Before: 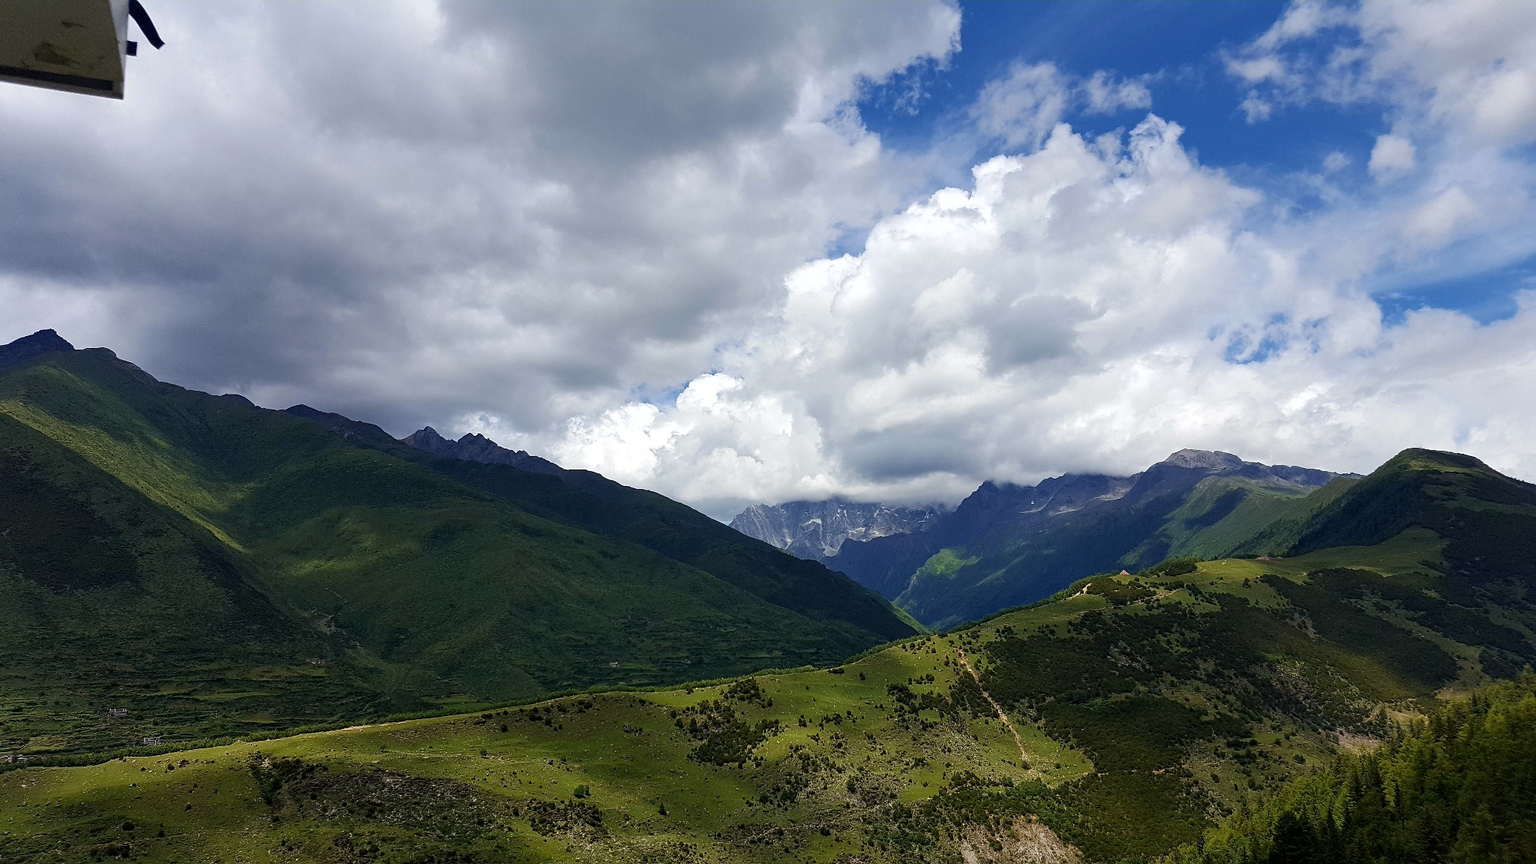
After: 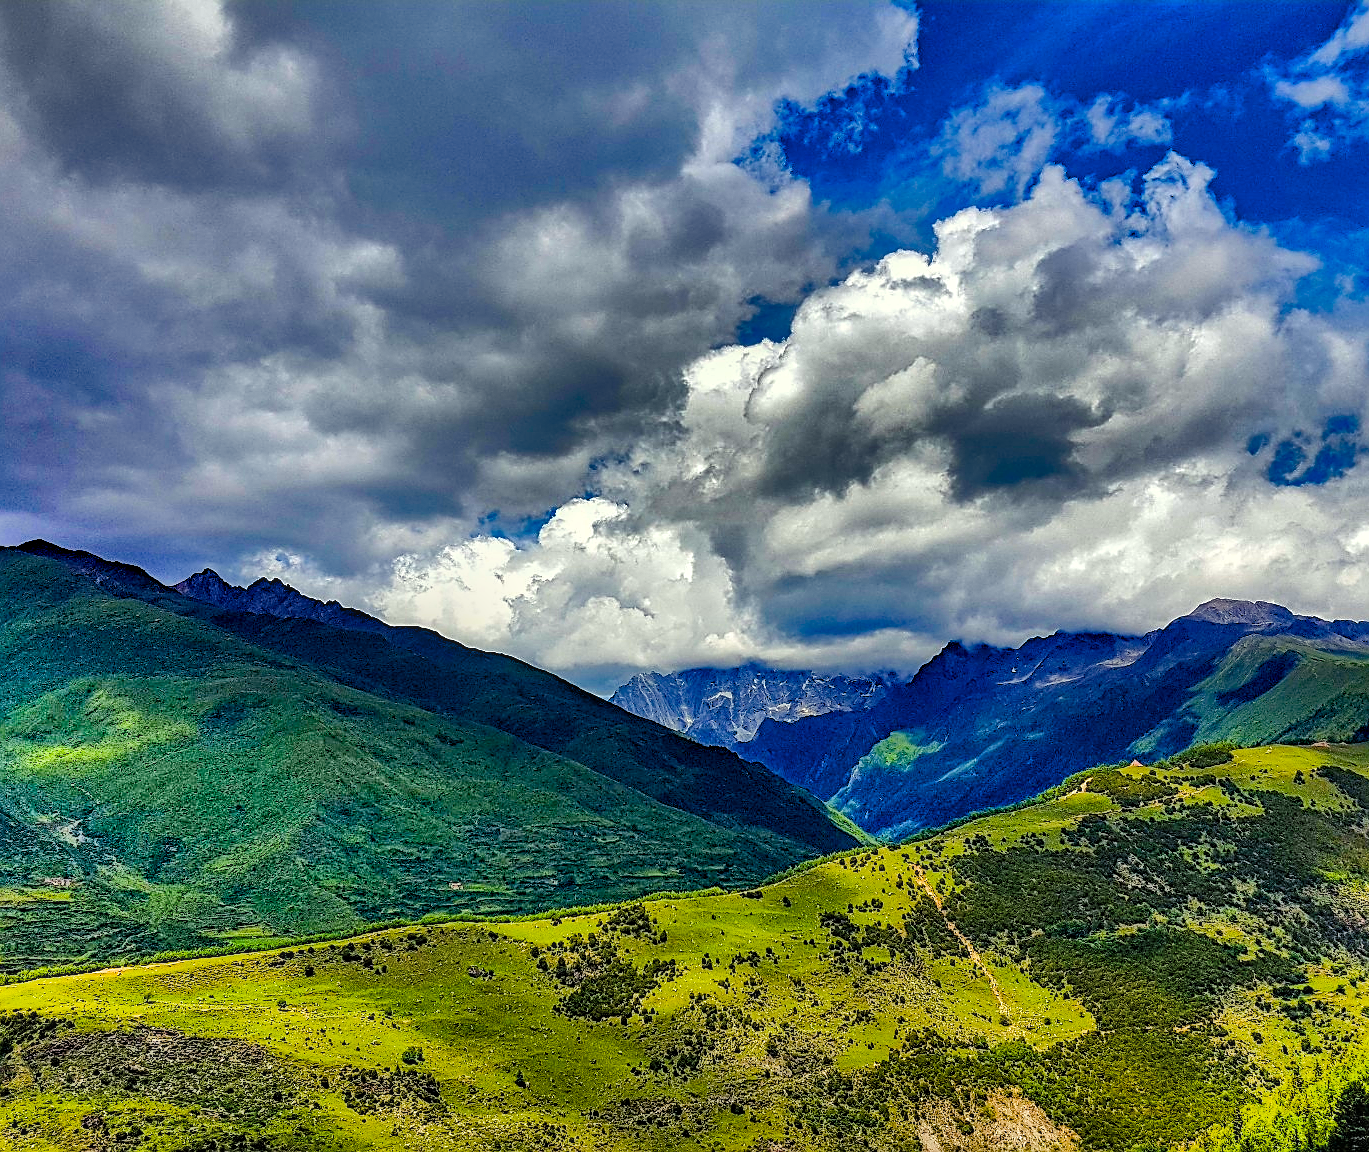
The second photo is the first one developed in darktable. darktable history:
crop and rotate: left 17.757%, right 15.389%
sharpen: on, module defaults
local contrast: highlights 24%, detail 130%
haze removal: strength 0.488, distance 0.428, adaptive false
shadows and highlights: radius 123.6, shadows 98.42, white point adjustment -3.11, highlights -98.29, shadows color adjustment 97.68%, soften with gaussian
color balance rgb: shadows lift › chroma 3.058%, shadows lift › hue 278.8°, highlights gain › luminance 6.389%, highlights gain › chroma 2.511%, highlights gain › hue 92.07°, perceptual saturation grading › global saturation 45.275%, perceptual saturation grading › highlights -25.442%, perceptual saturation grading › shadows 49.365%, global vibrance 20%
exposure: compensate highlight preservation false
